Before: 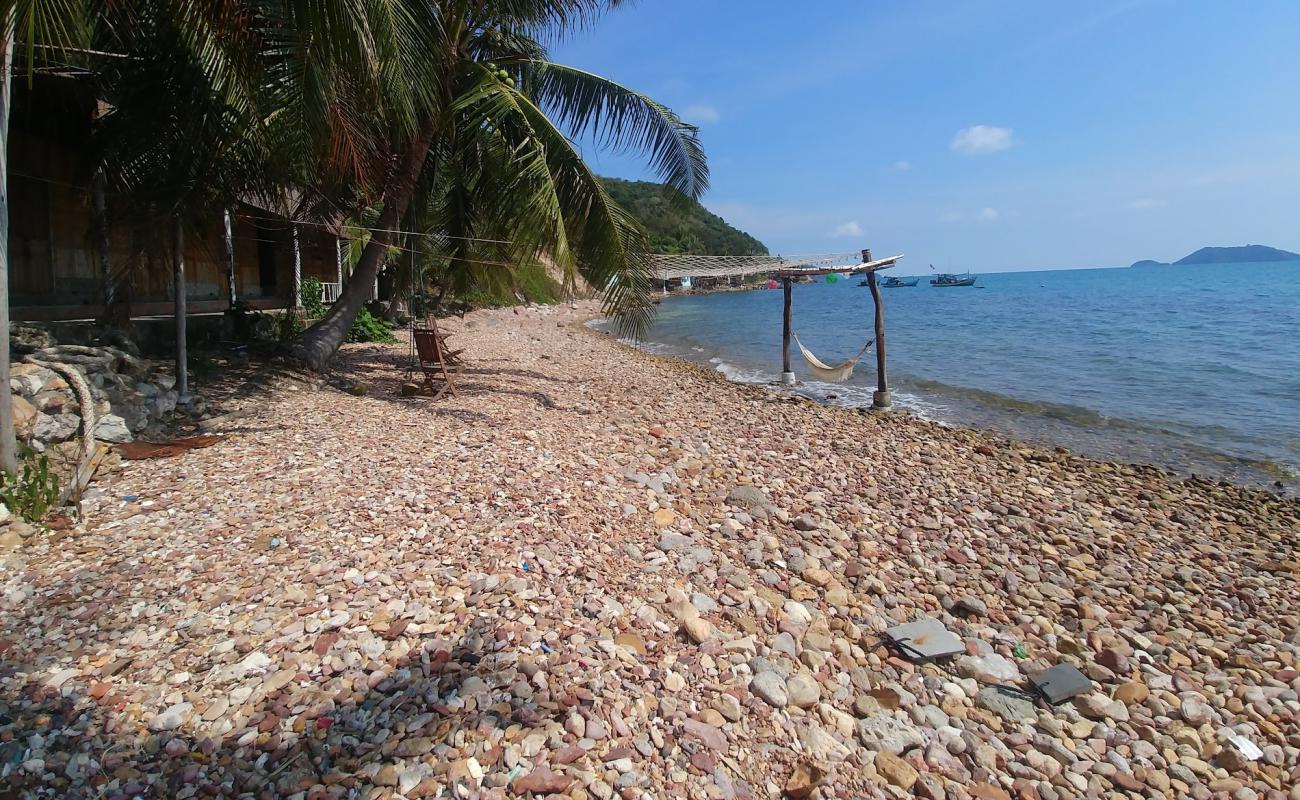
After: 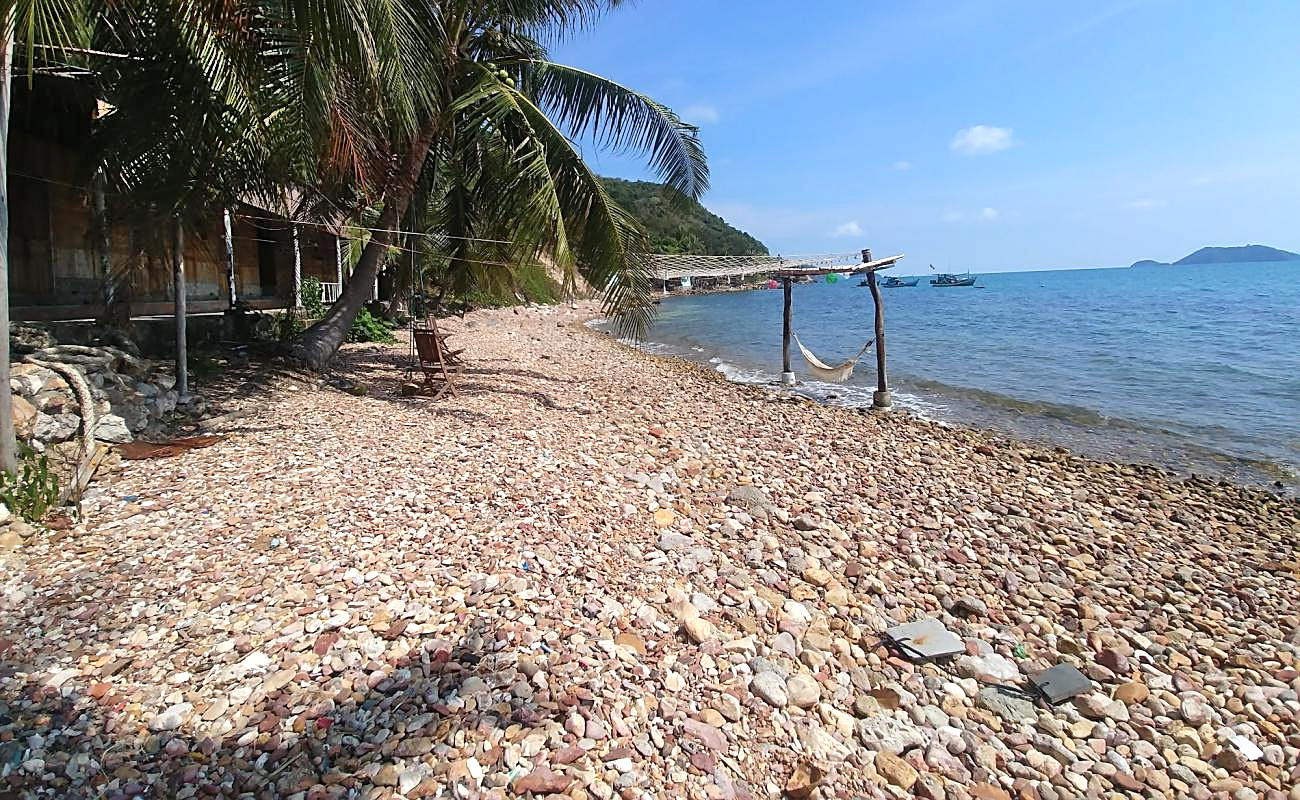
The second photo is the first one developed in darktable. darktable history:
shadows and highlights: radius 47.52, white point adjustment 6.48, compress 79.33%, soften with gaussian
sharpen: on, module defaults
exposure: exposure 0.206 EV, compensate highlight preservation false
